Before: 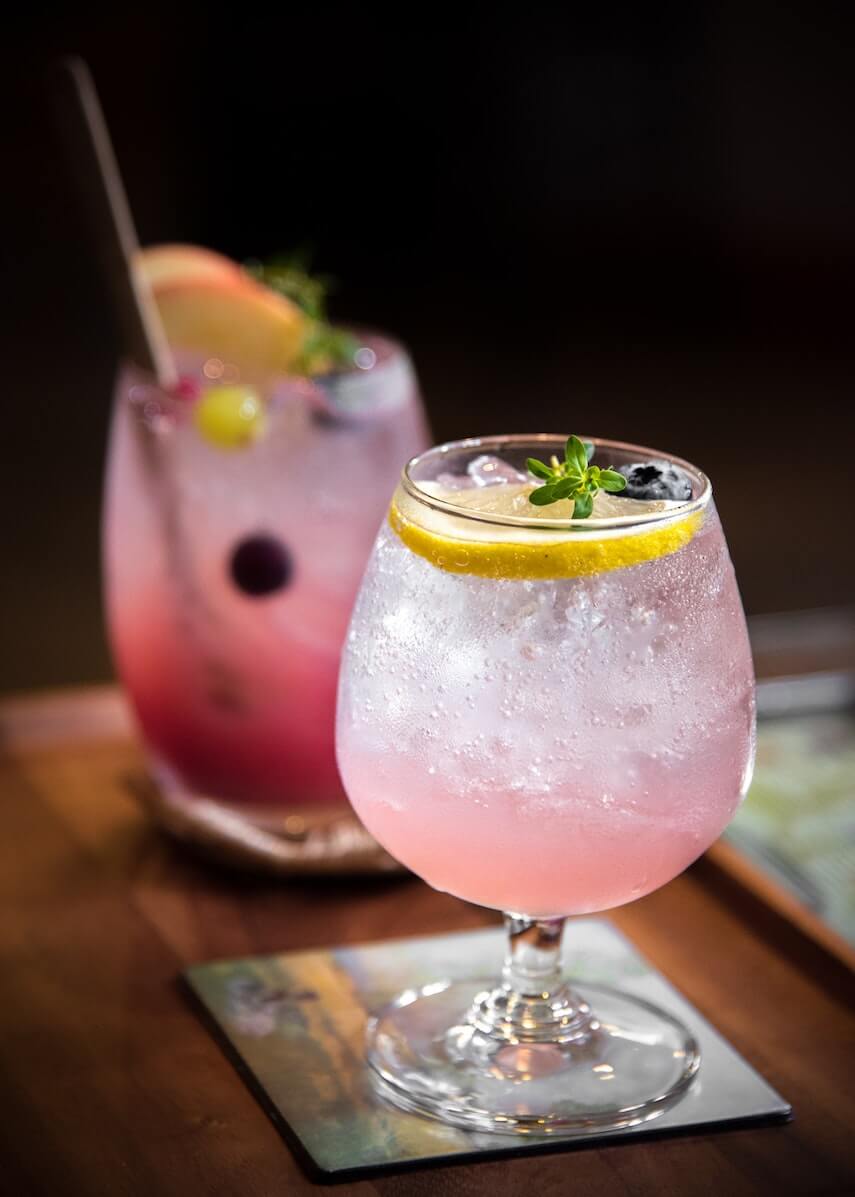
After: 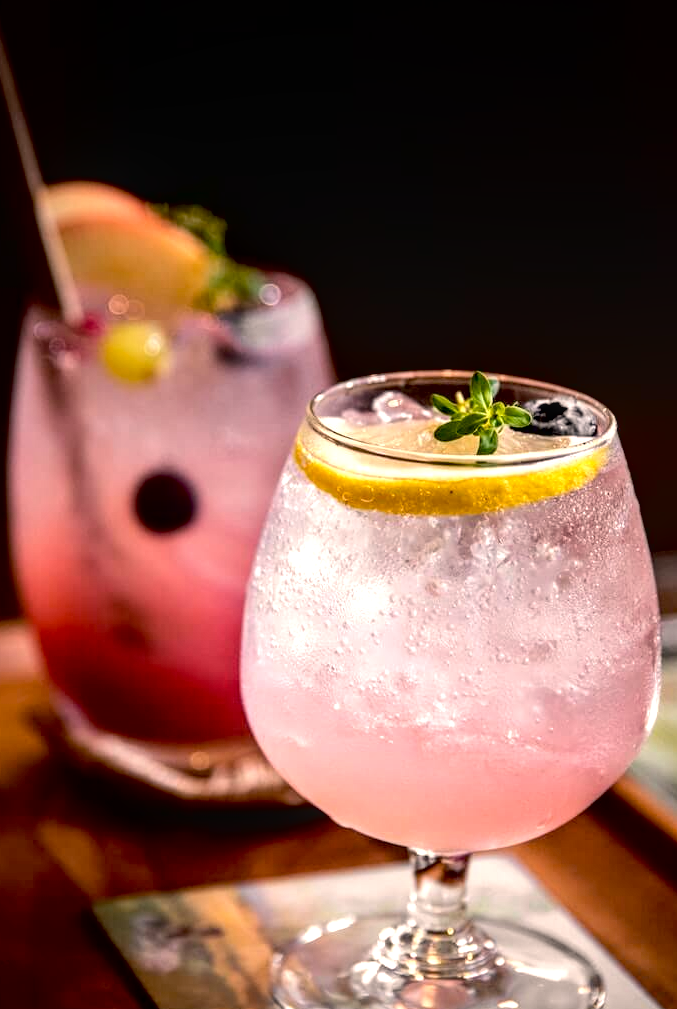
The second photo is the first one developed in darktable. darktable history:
contrast brightness saturation: saturation -0.1
exposure: black level correction 0.029, exposure -0.073 EV, compensate highlight preservation false
crop: left 11.225%, top 5.381%, right 9.565%, bottom 10.314%
white balance: red 1.127, blue 0.943
tone equalizer: -8 EV -0.417 EV, -7 EV -0.389 EV, -6 EV -0.333 EV, -5 EV -0.222 EV, -3 EV 0.222 EV, -2 EV 0.333 EV, -1 EV 0.389 EV, +0 EV 0.417 EV, edges refinement/feathering 500, mask exposure compensation -1.57 EV, preserve details no
local contrast: on, module defaults
